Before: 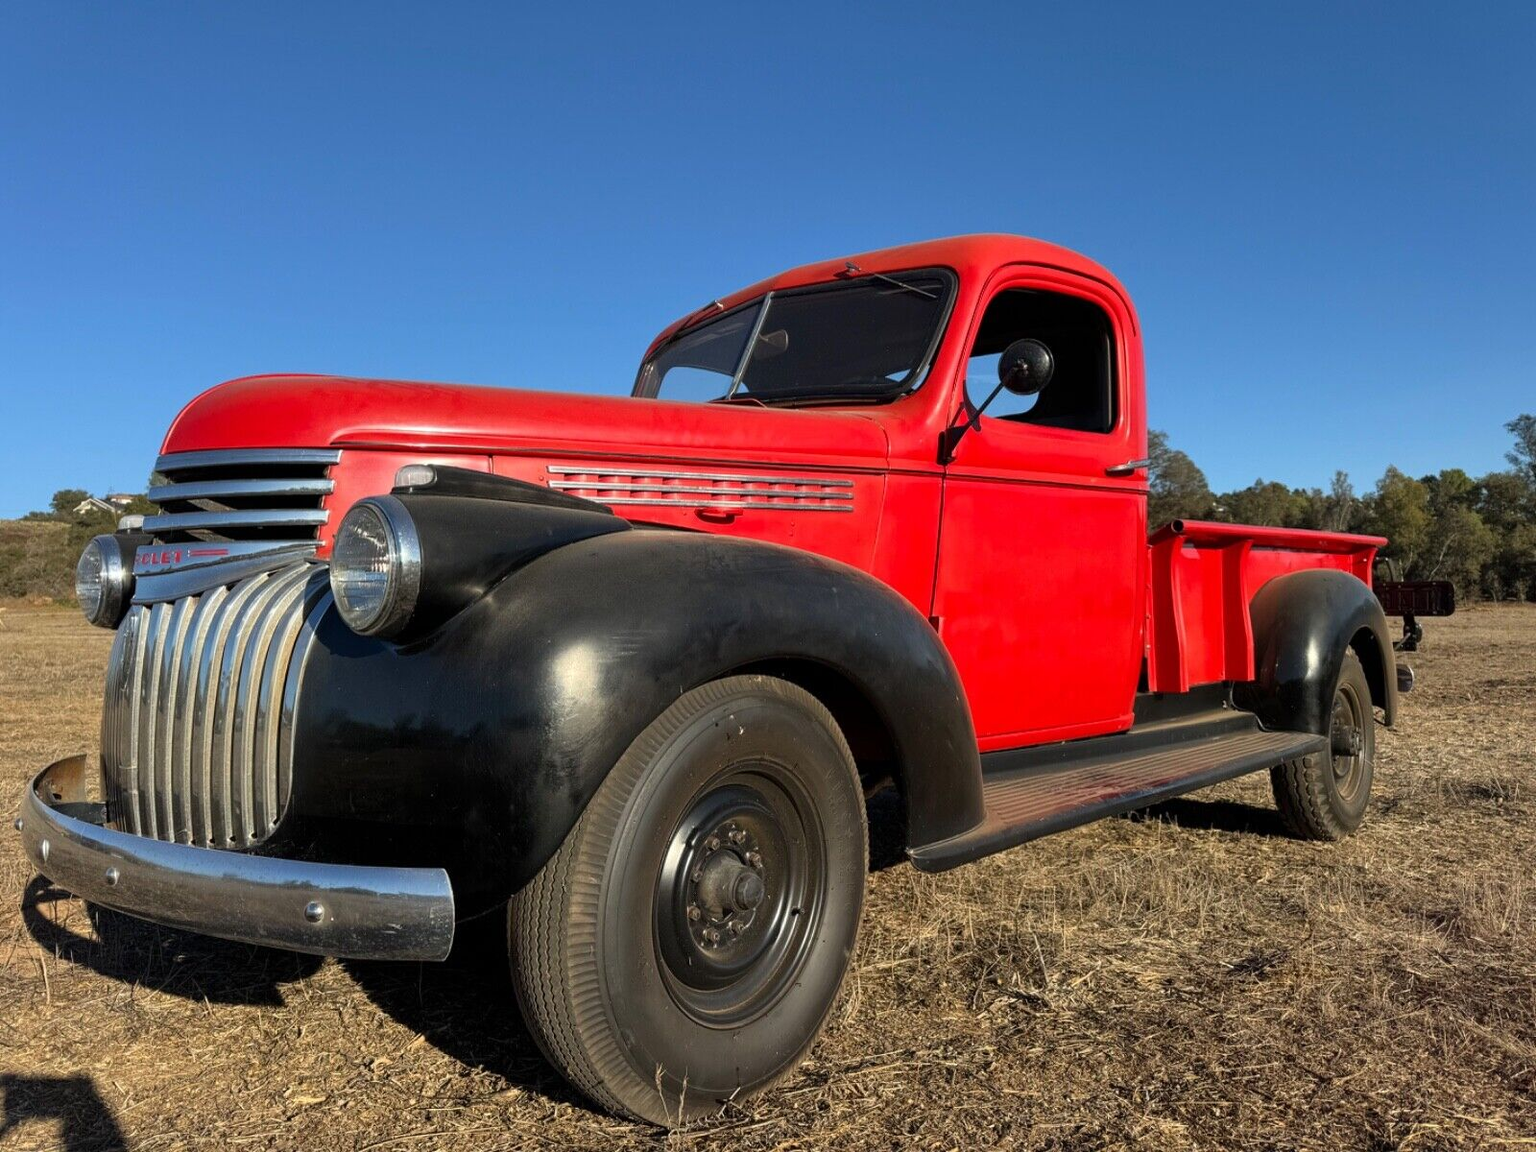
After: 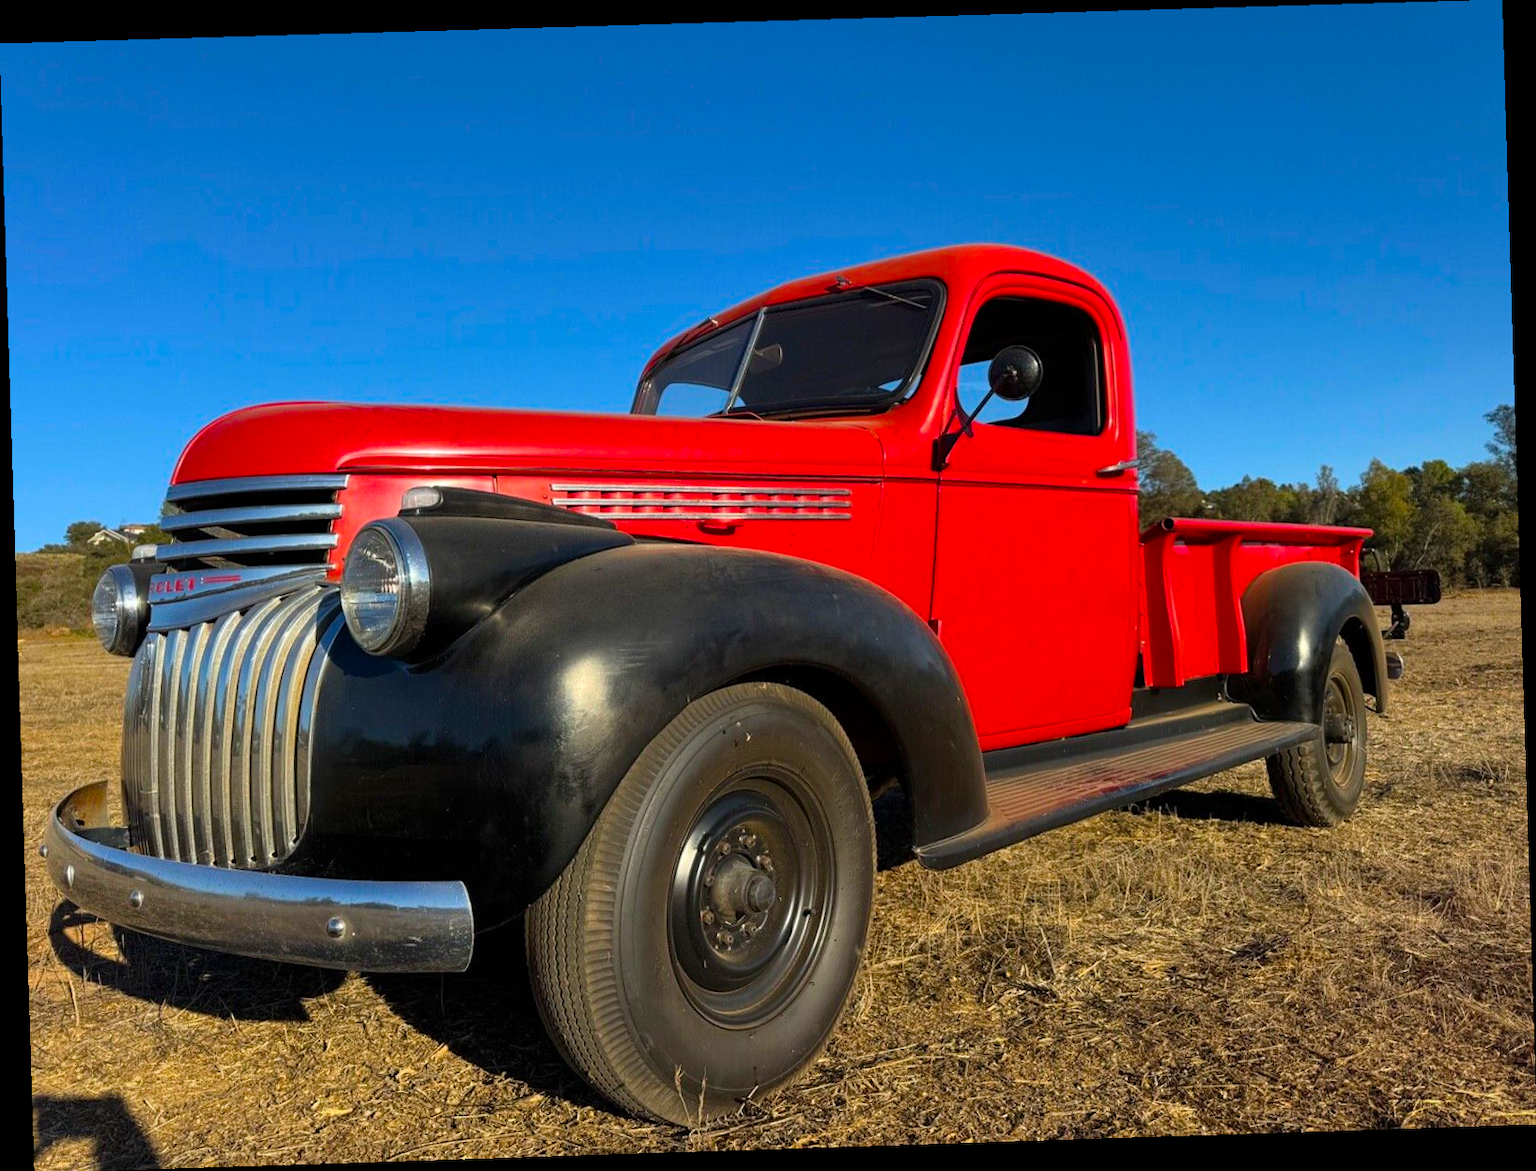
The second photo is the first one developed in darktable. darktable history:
rotate and perspective: rotation -1.77°, lens shift (horizontal) 0.004, automatic cropping off
color balance rgb: perceptual saturation grading › global saturation 30%, global vibrance 20%
